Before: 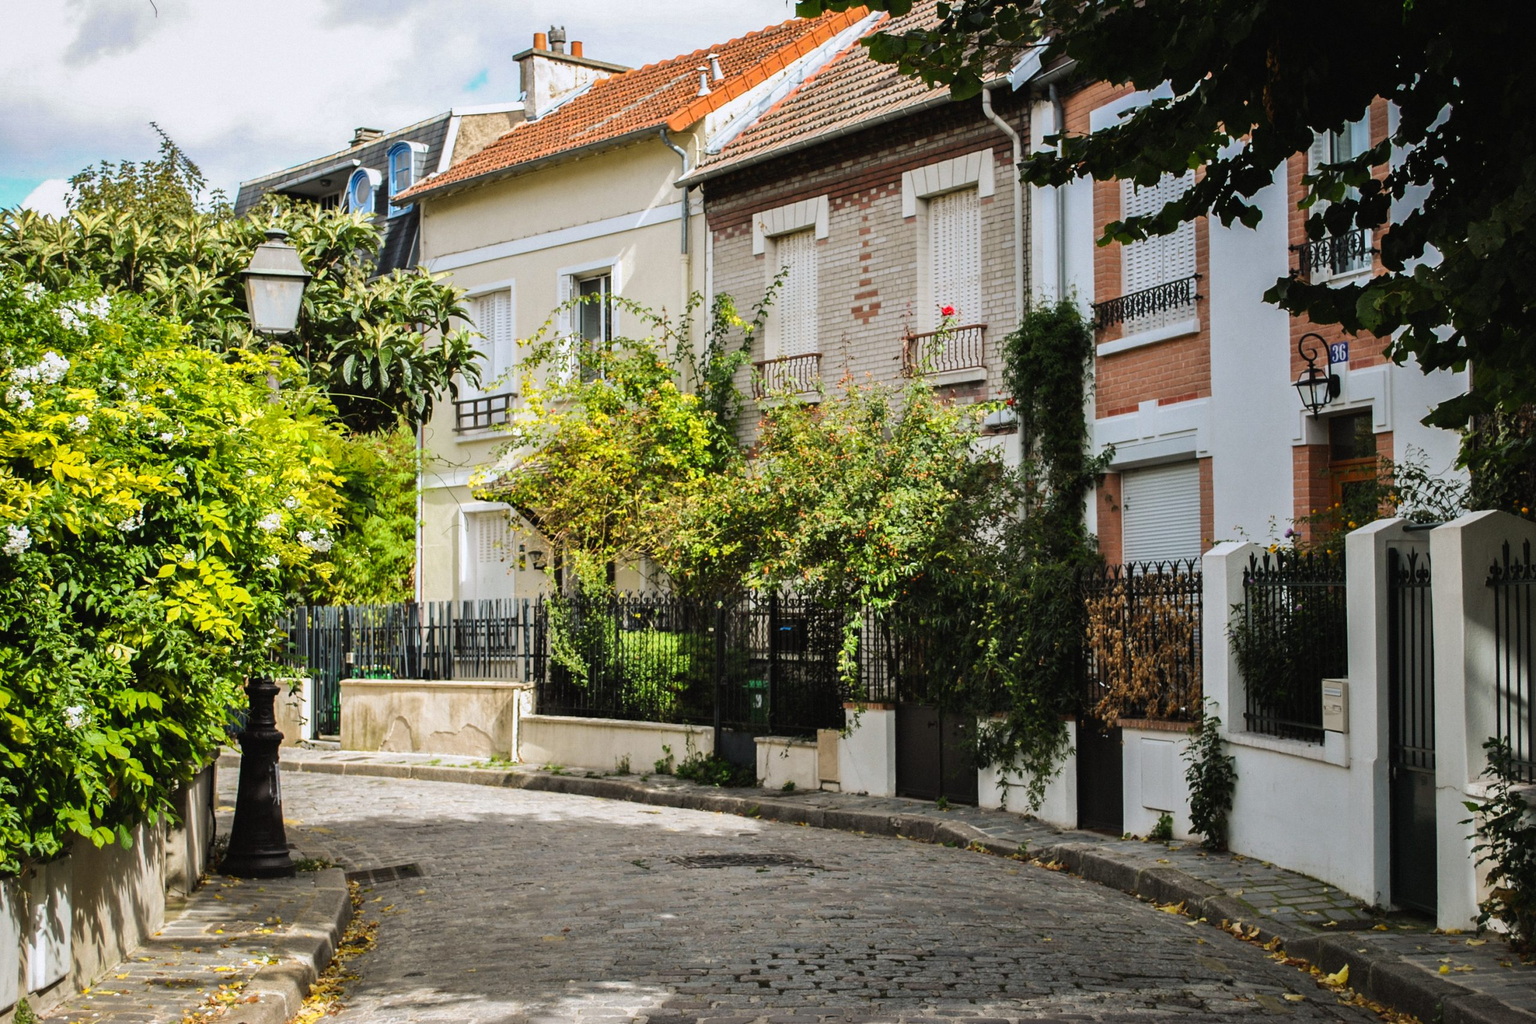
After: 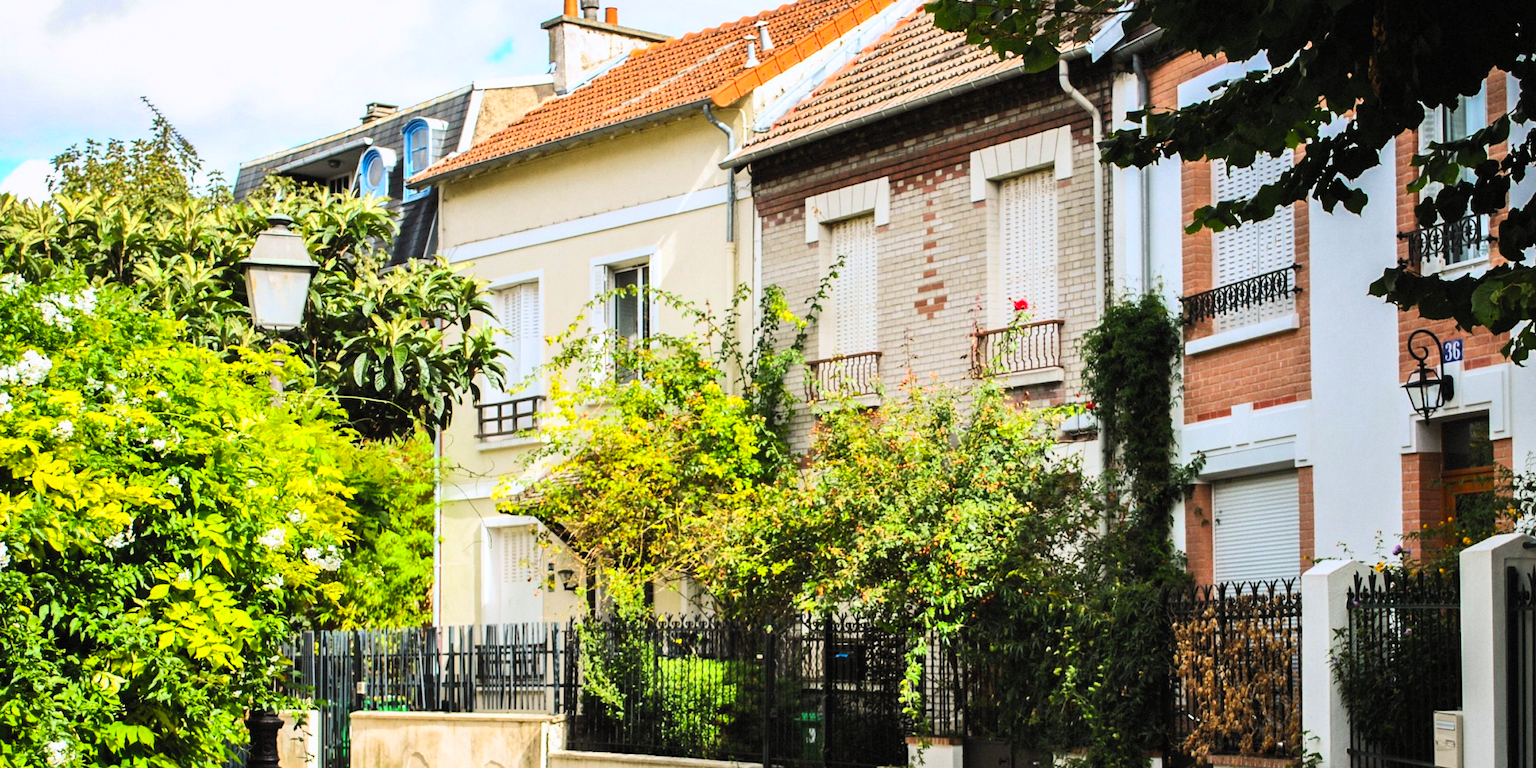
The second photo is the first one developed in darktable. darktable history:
crop: left 1.509%, top 3.452%, right 7.696%, bottom 28.452%
contrast brightness saturation: contrast 0.24, brightness 0.26, saturation 0.39
levels: mode automatic, black 0.023%, white 99.97%, levels [0.062, 0.494, 0.925]
